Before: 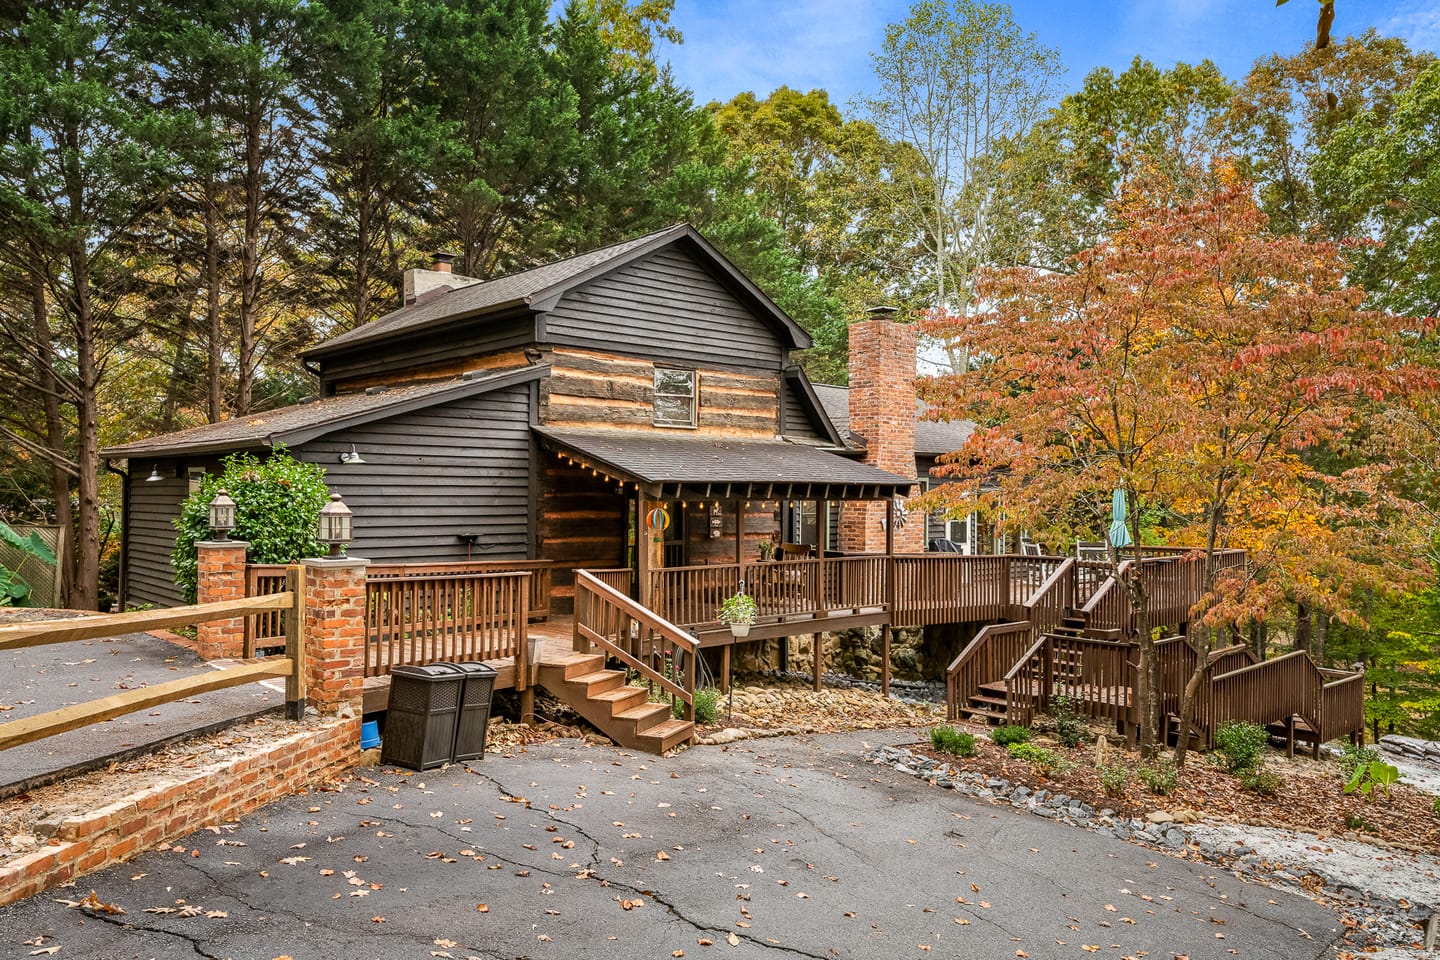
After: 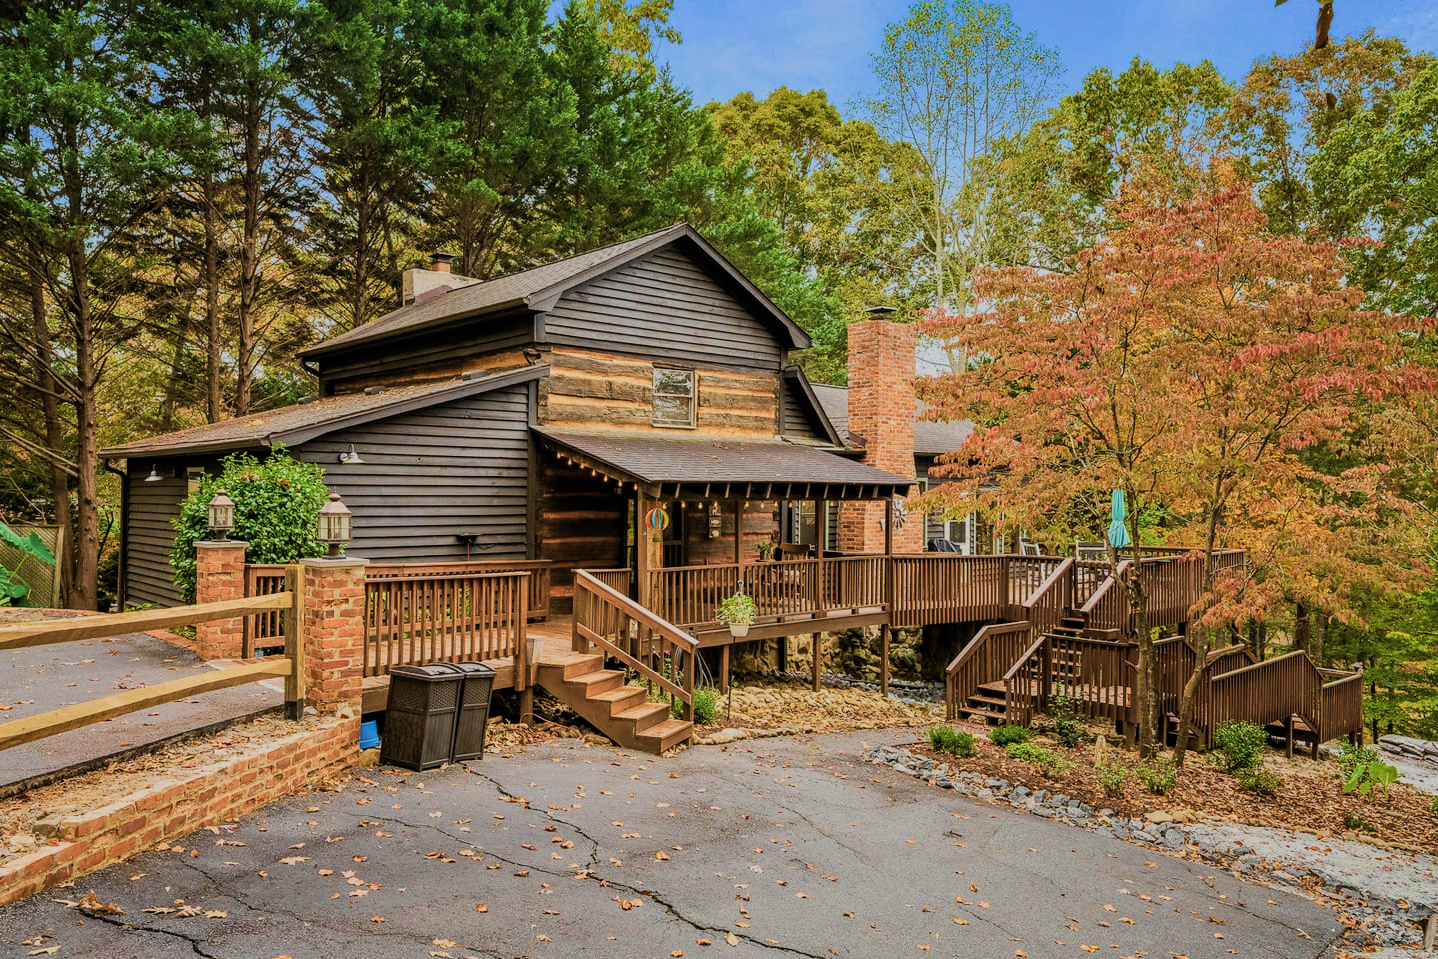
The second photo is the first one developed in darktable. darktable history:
crop: left 0.098%
filmic rgb: black relative exposure -7.65 EV, white relative exposure 4.56 EV, threshold 5.94 EV, hardness 3.61, color science v5 (2021), contrast in shadows safe, contrast in highlights safe, enable highlight reconstruction true
velvia: strength 67.36%, mid-tones bias 0.965
